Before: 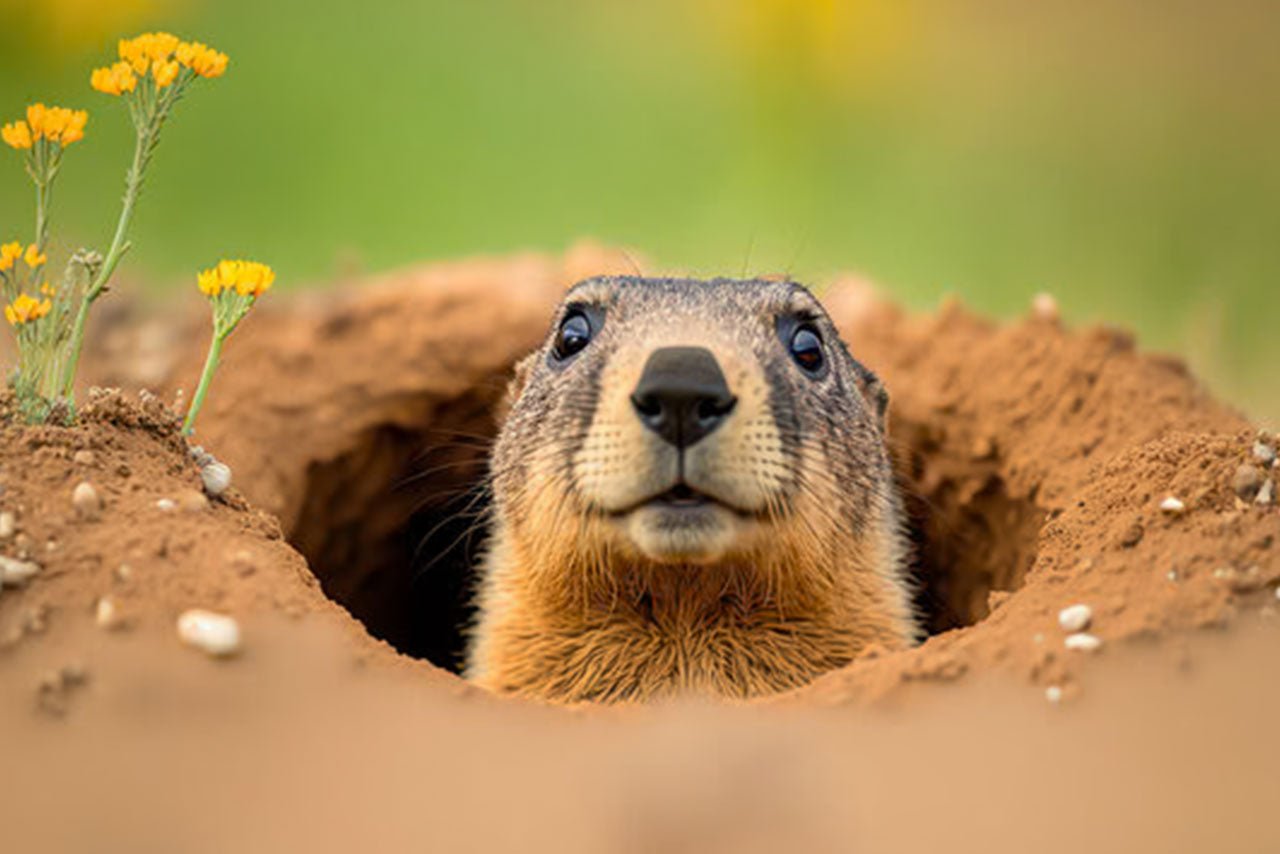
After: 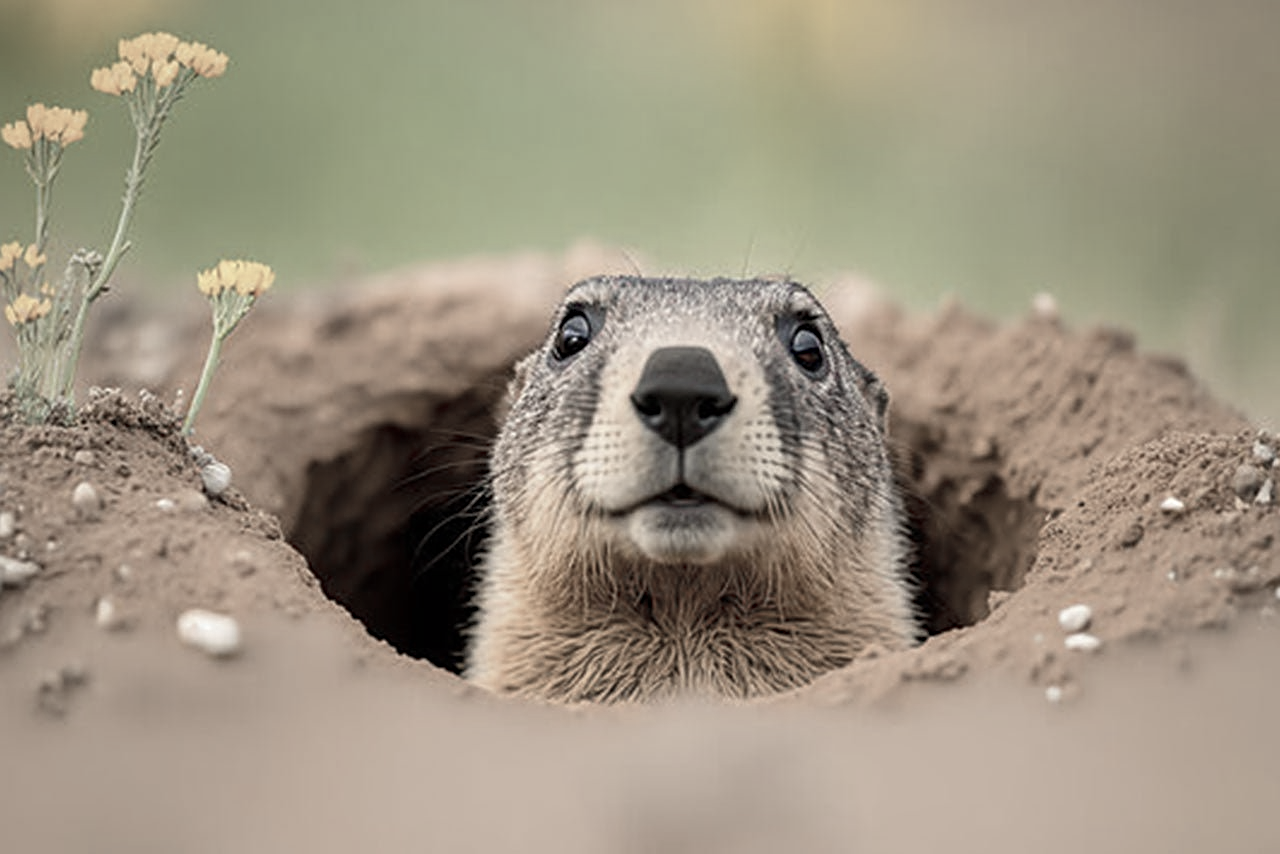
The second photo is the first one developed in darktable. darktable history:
sharpen: amount 0.55
color zones: curves: ch1 [(0, 0.34) (0.143, 0.164) (0.286, 0.152) (0.429, 0.176) (0.571, 0.173) (0.714, 0.188) (0.857, 0.199) (1, 0.34)]
